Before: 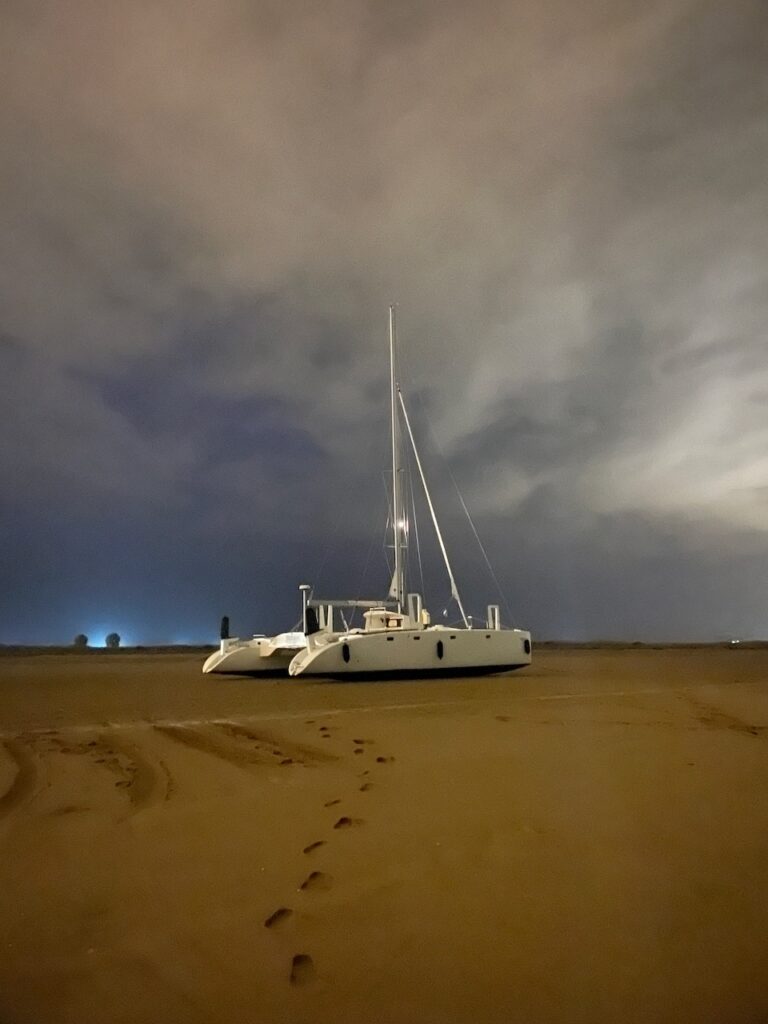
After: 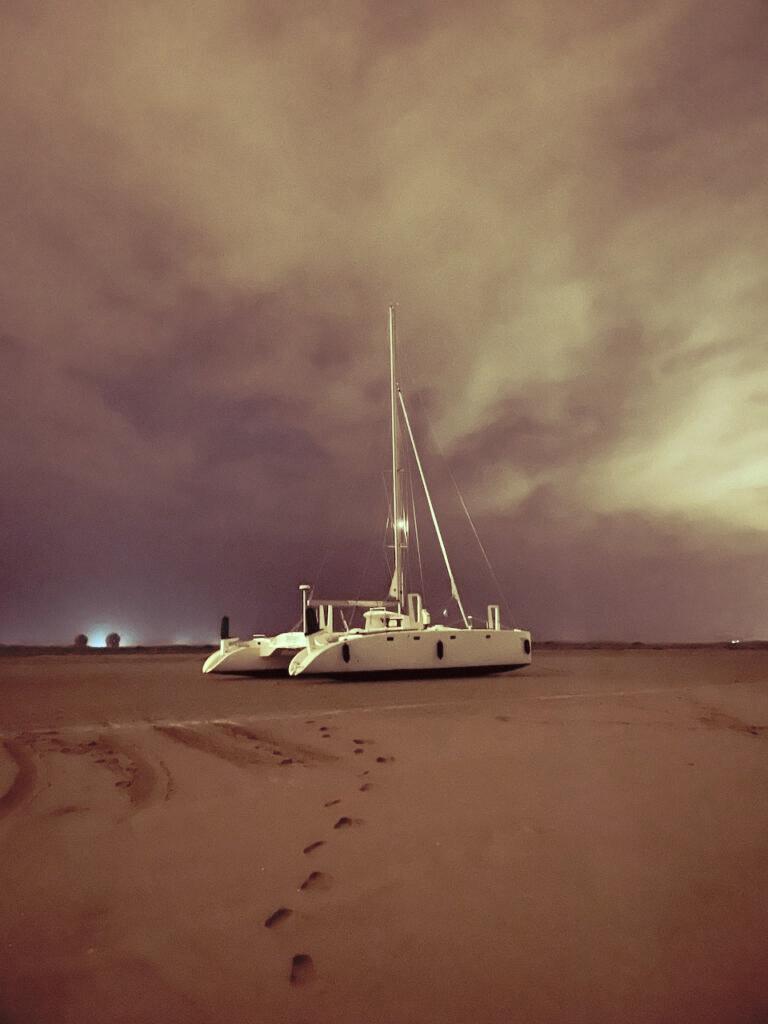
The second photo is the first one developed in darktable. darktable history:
tone curve: curves: ch0 [(0, 0) (0.003, 0.009) (0.011, 0.019) (0.025, 0.034) (0.044, 0.057) (0.069, 0.082) (0.1, 0.104) (0.136, 0.131) (0.177, 0.165) (0.224, 0.212) (0.277, 0.279) (0.335, 0.342) (0.399, 0.401) (0.468, 0.477) (0.543, 0.572) (0.623, 0.675) (0.709, 0.772) (0.801, 0.85) (0.898, 0.942) (1, 1)], preserve colors none
color look up table: target L [98.2, 97.33, 85.23, 87.74, 77.54, 74.15, 68.08, 64.62, 56.73, 56.38, 28.77, 200.87, 97.03, 89.61, 85.86, 82.93, 82.19, 76.54, 72.1, 64.43, 56.74, 41.03, 31.9, 38.75, 21.14, 96.96, 89.46, 77.3, 81.76, 69.75, 72.74, 63.98, 57.87, 67.44, 52.44, 35.95, 40.56, 47.05, 53.24, 28.8, 11.95, 87.13, 89.25, 75.84, 75.68, 76.75, 59.44, 32, 4.231], target a [-29.02, -31.21, -17.82, -25.15, -9.535, -38.97, -32, -9.307, -23.45, -0.803, -8.037, 0, -19.82, 4.579, 1.265, 8.558, 4.382, 24.87, 21.23, 43.37, 6.511, 41.04, 14.77, 35.24, 22.23, -19.29, 5.903, -5.442, 16.61, -0.76, 39.67, 10.66, 1.963, 52.28, 30.39, 14.6, 22.11, 2.735, 28, 27, 16.19, -23.46, -5.418, -34.96, -30.82, -18.57, -16.58, 7.215, 1.904], target b [46.96, 67.51, 9.963, 44.41, 48.21, 19.03, 40.49, 19.93, 27.02, 33.4, 6.586, -0.001, 27.92, 9.941, 37.95, 26.19, 51.82, 11.68, 31.44, 19.77, 19.75, 5.64, 18.36, 18.37, 9.307, 13.05, -18.22, 17.05, -15.89, -2.085, -14, 7.715, 13.29, -37.87, -9.749, 7.334, -3.621, -17.81, -51.65, -9.824, 0.641, -22.82, -19.74, 4.585, -7.047, -28.32, 6.11, -5.572, 0.045], num patches 49
